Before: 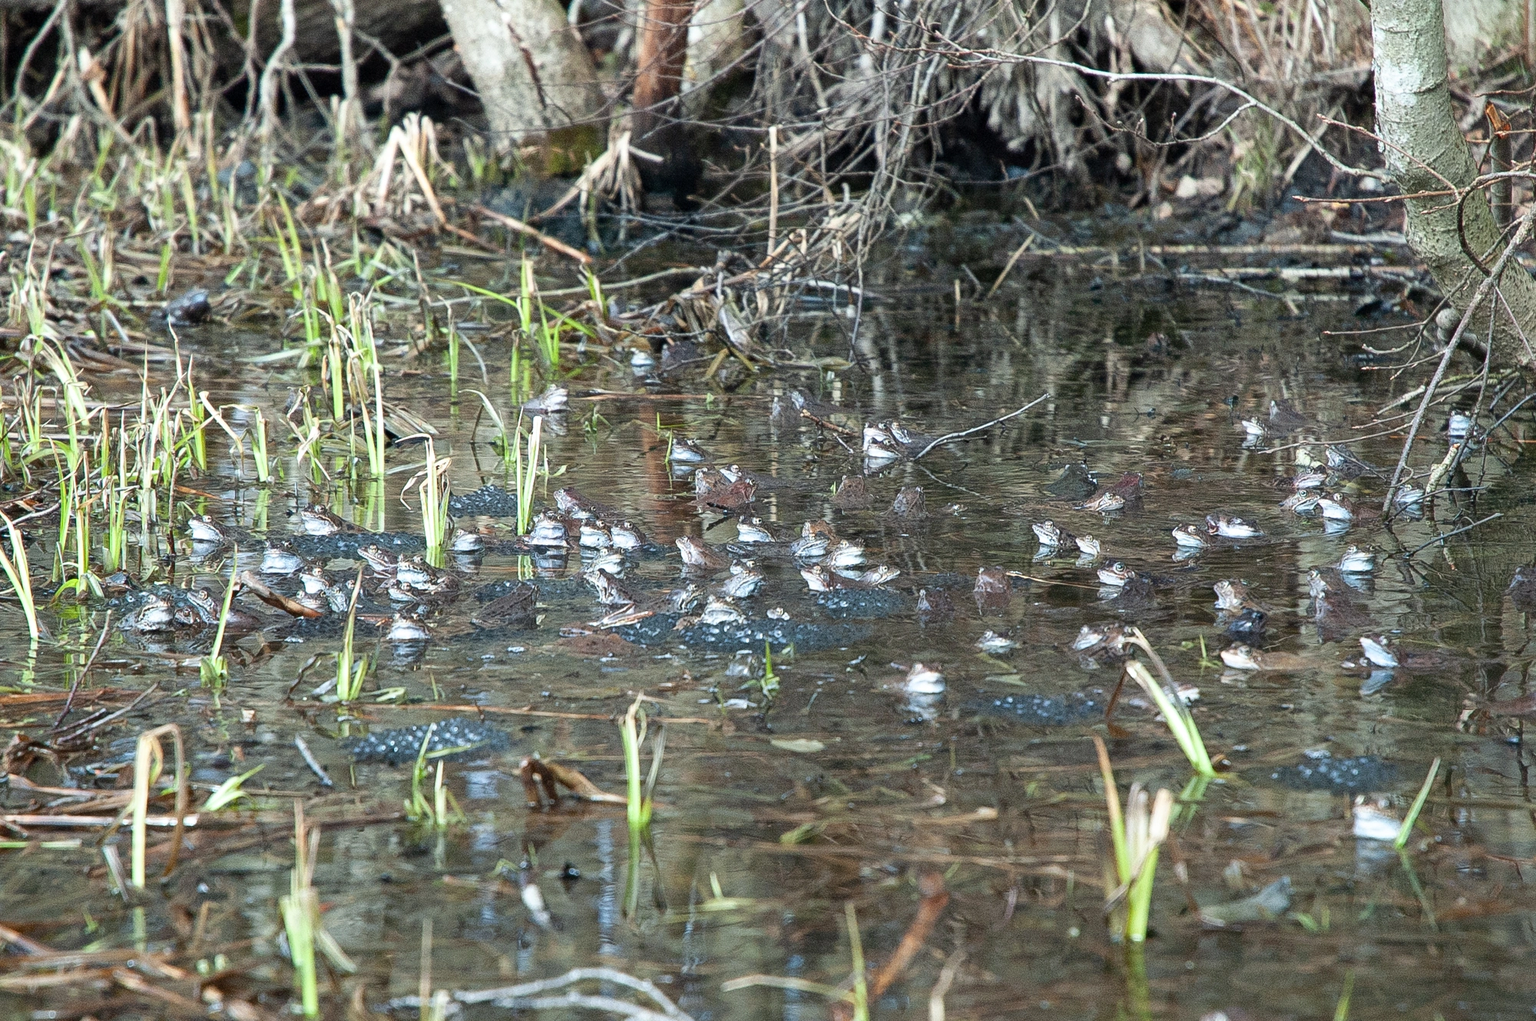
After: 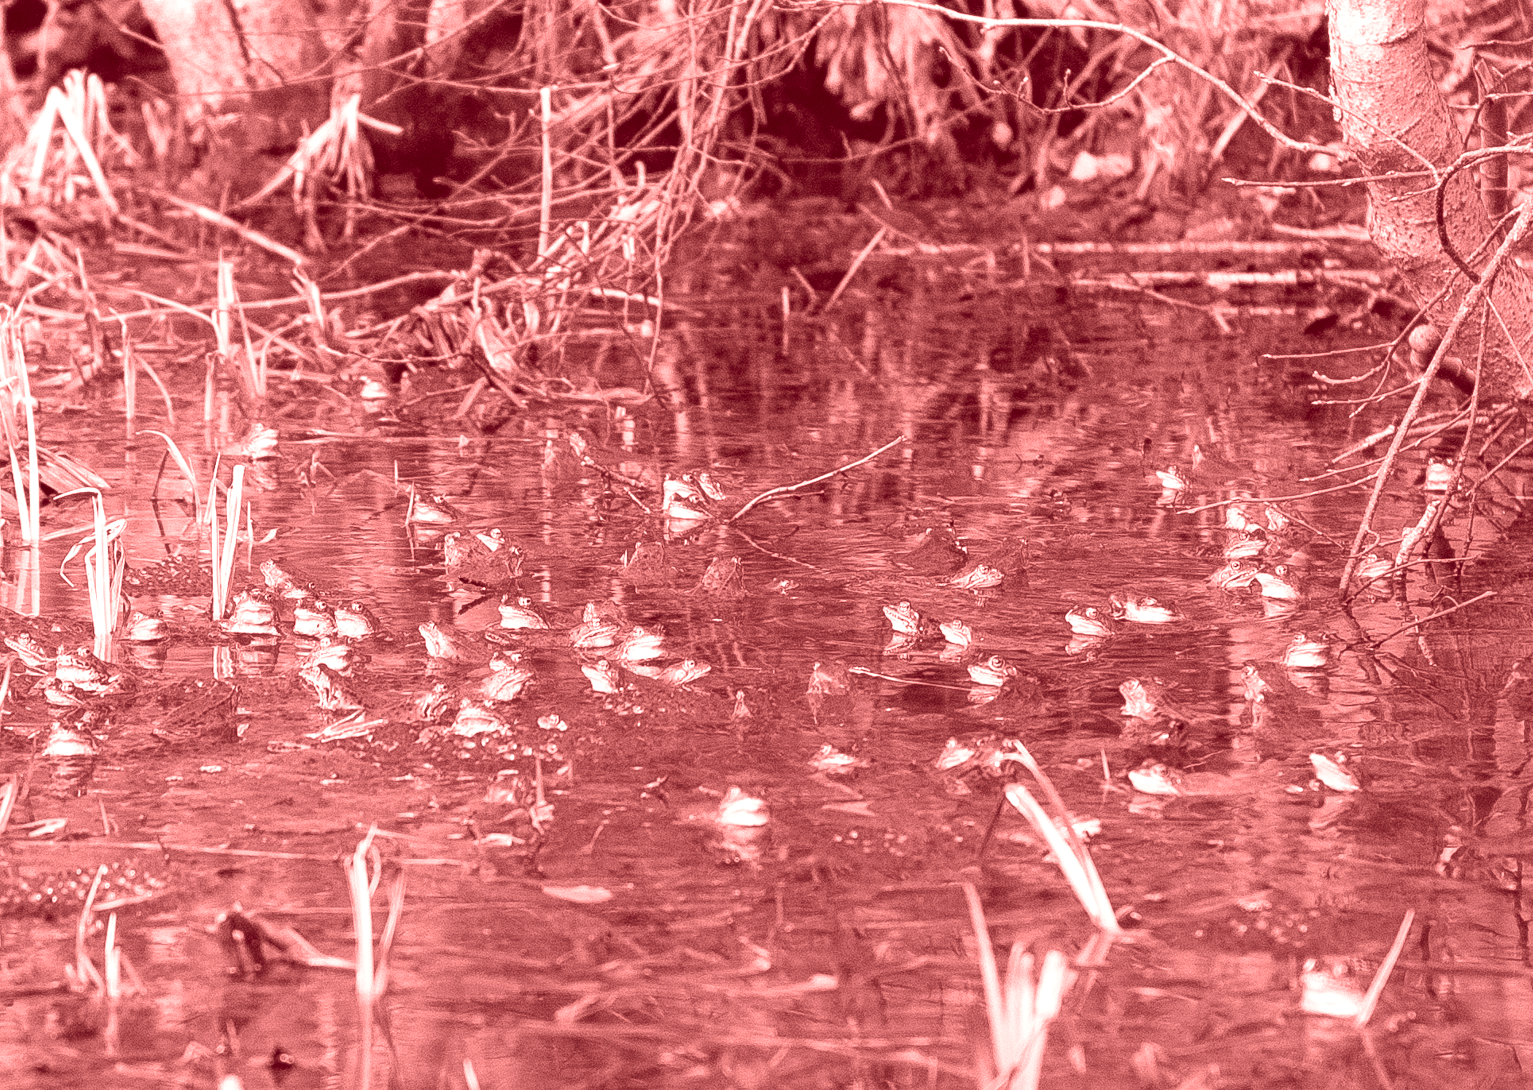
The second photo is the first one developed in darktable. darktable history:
colorize: saturation 60%, source mix 100%
contrast brightness saturation: contrast 0.04, saturation 0.16
crop: left 23.095%, top 5.827%, bottom 11.854%
color correction: highlights a* 0.207, highlights b* 2.7, shadows a* -0.874, shadows b* -4.78
white balance: emerald 1
color zones: curves: ch1 [(0.235, 0.558) (0.75, 0.5)]; ch2 [(0.25, 0.462) (0.749, 0.457)], mix 25.94%
